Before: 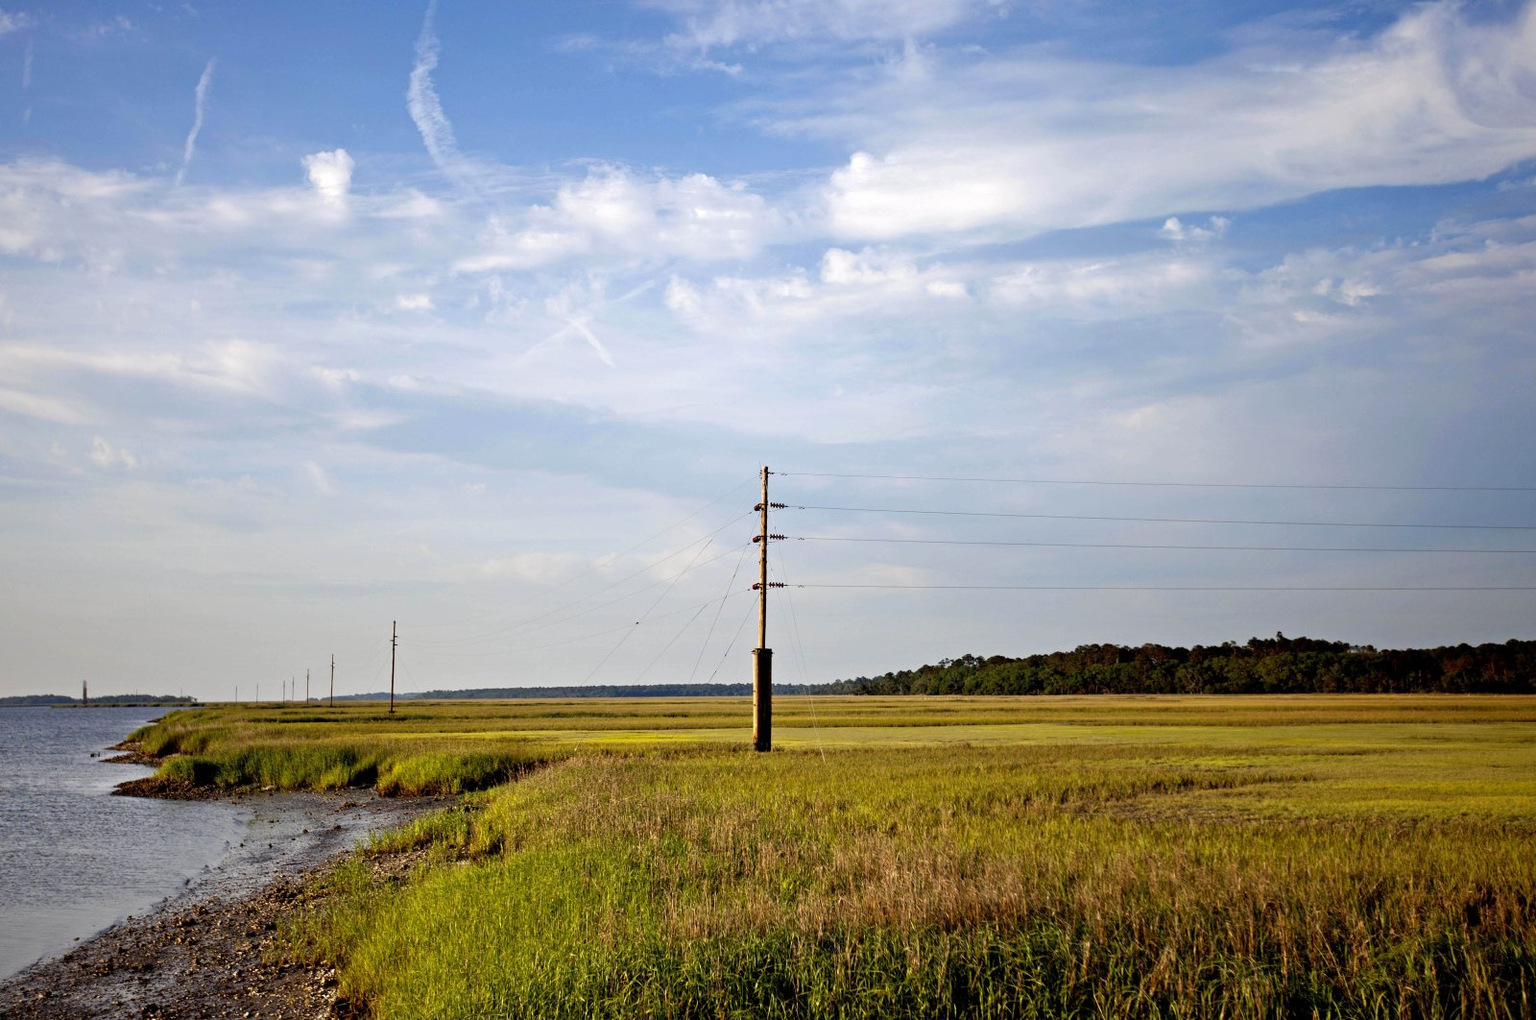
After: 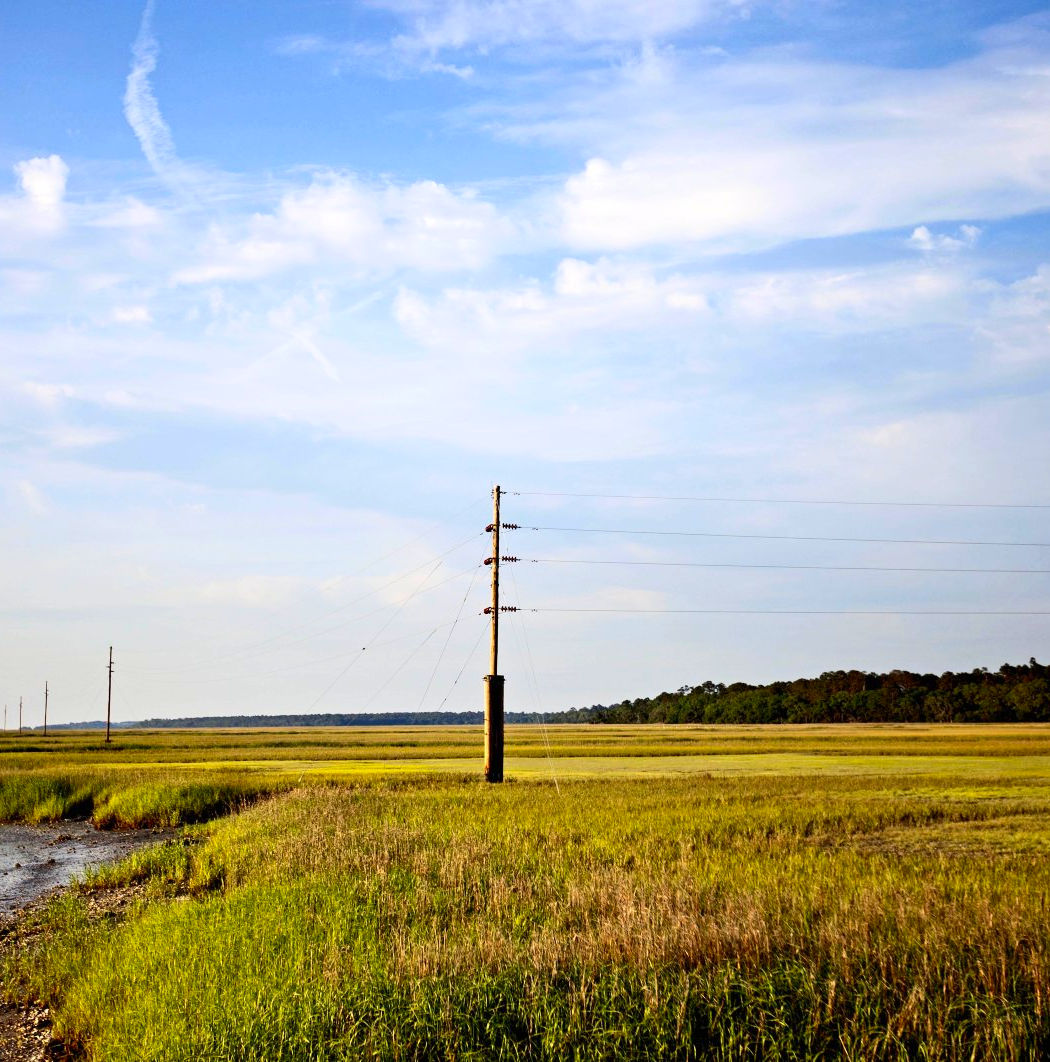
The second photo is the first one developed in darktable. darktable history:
crop and rotate: left 18.775%, right 15.584%
color correction: highlights b* 0.053, saturation 0.991
contrast brightness saturation: contrast 0.235, brightness 0.109, saturation 0.287
